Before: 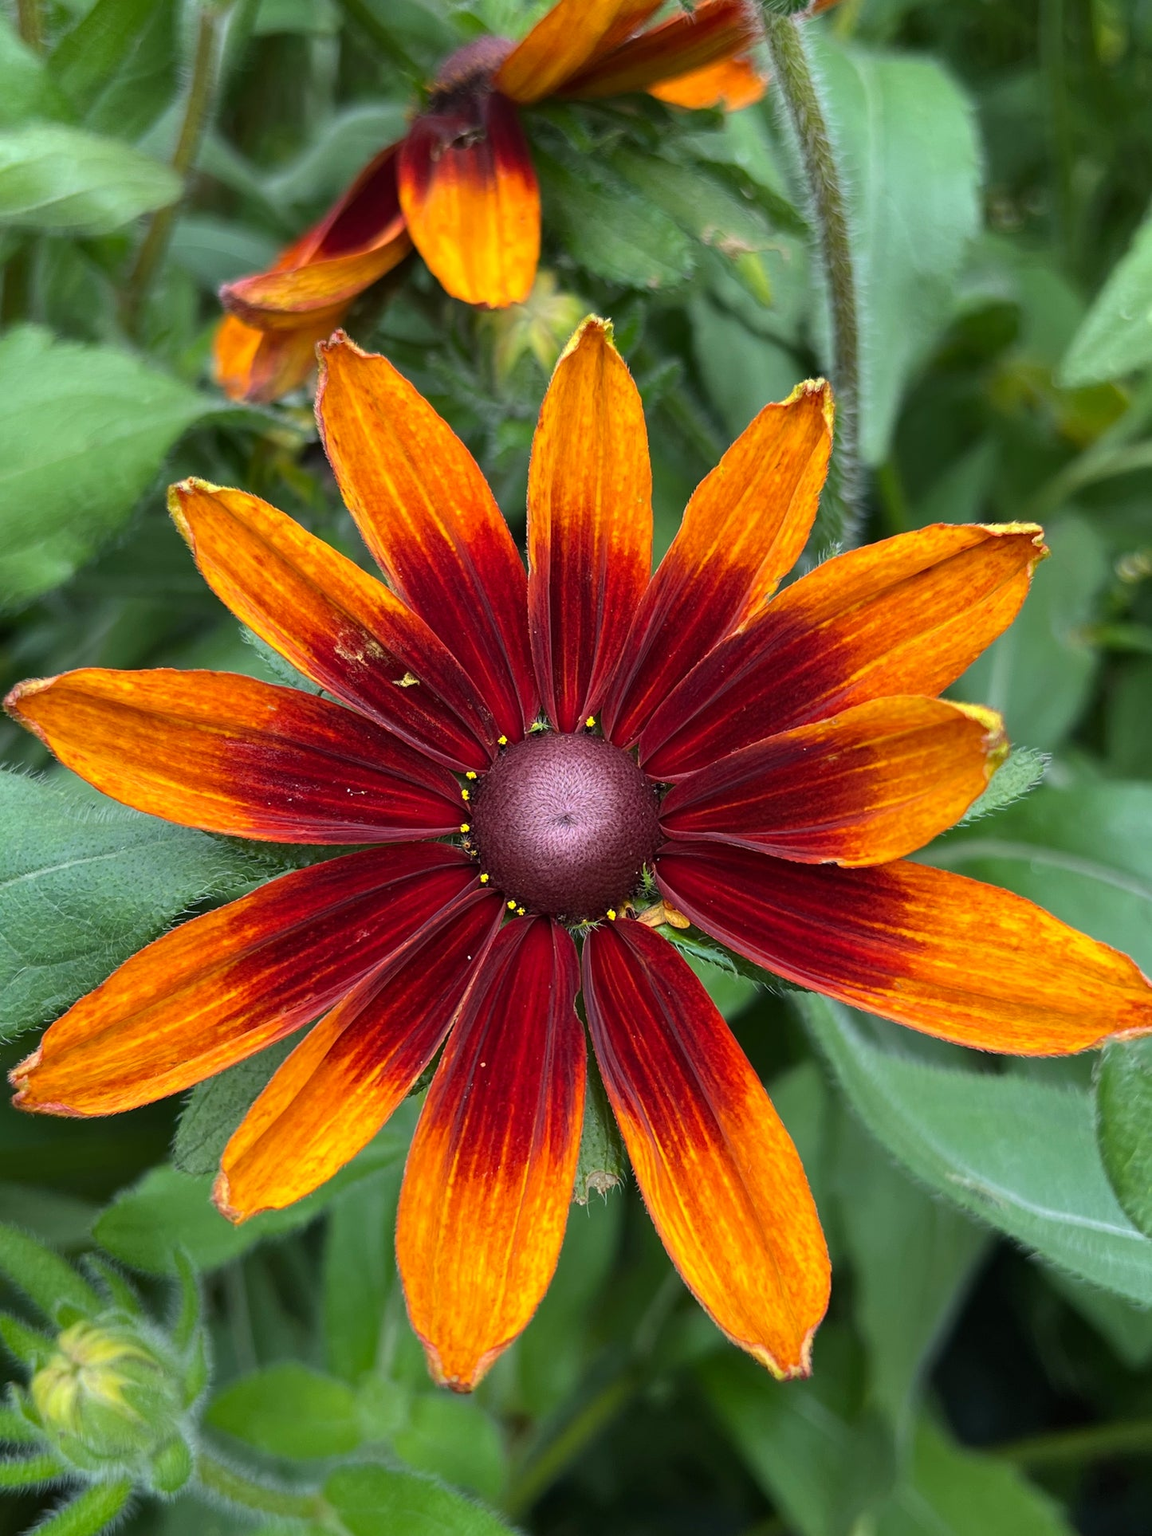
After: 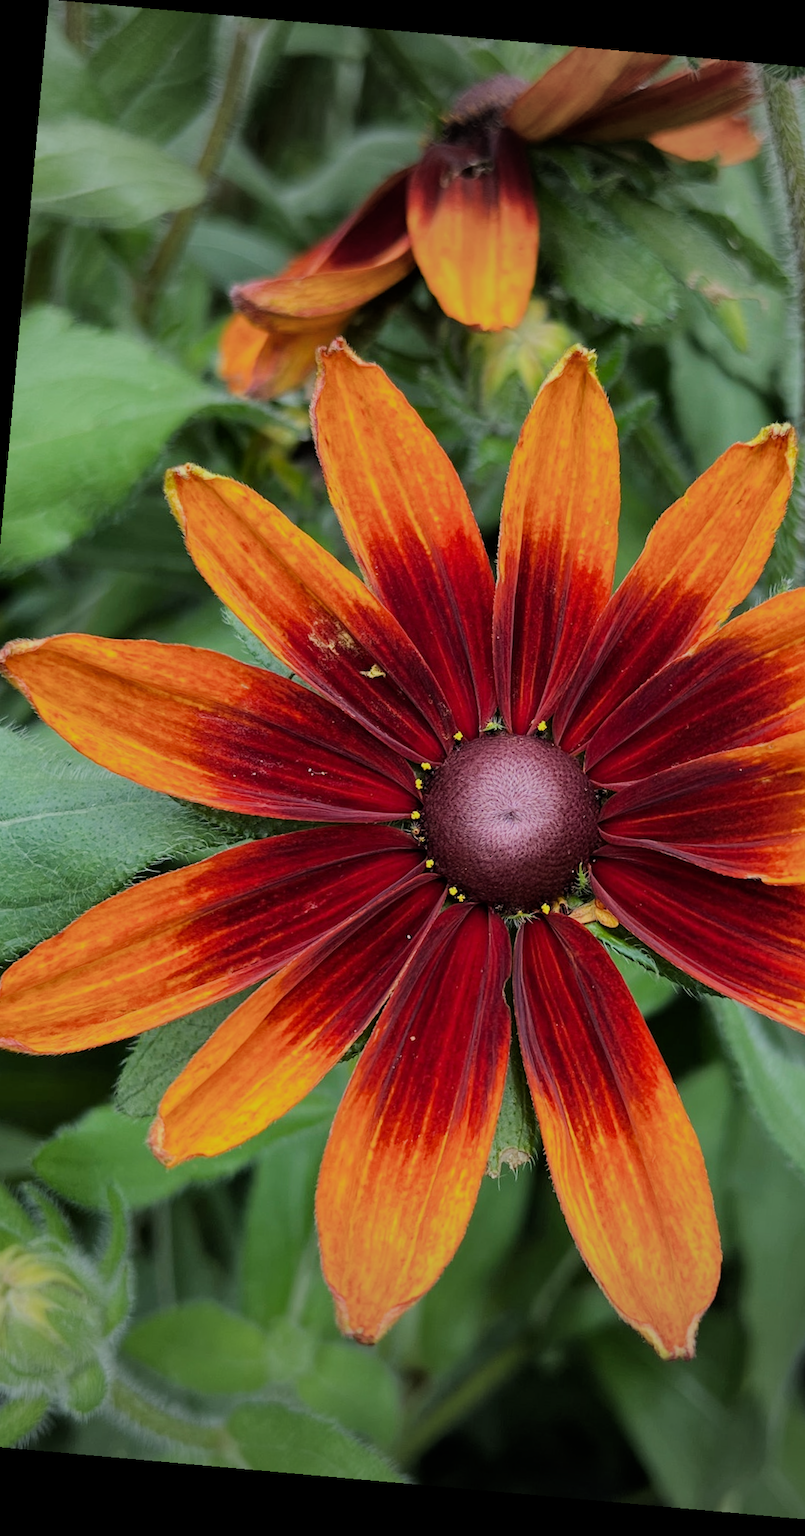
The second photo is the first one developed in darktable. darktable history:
crop and rotate: left 6.617%, right 26.717%
vignetting: fall-off radius 100%, width/height ratio 1.337
rotate and perspective: rotation 5.12°, automatic cropping off
white balance: red 1.009, blue 0.985
filmic rgb: black relative exposure -6.98 EV, white relative exposure 5.63 EV, hardness 2.86
